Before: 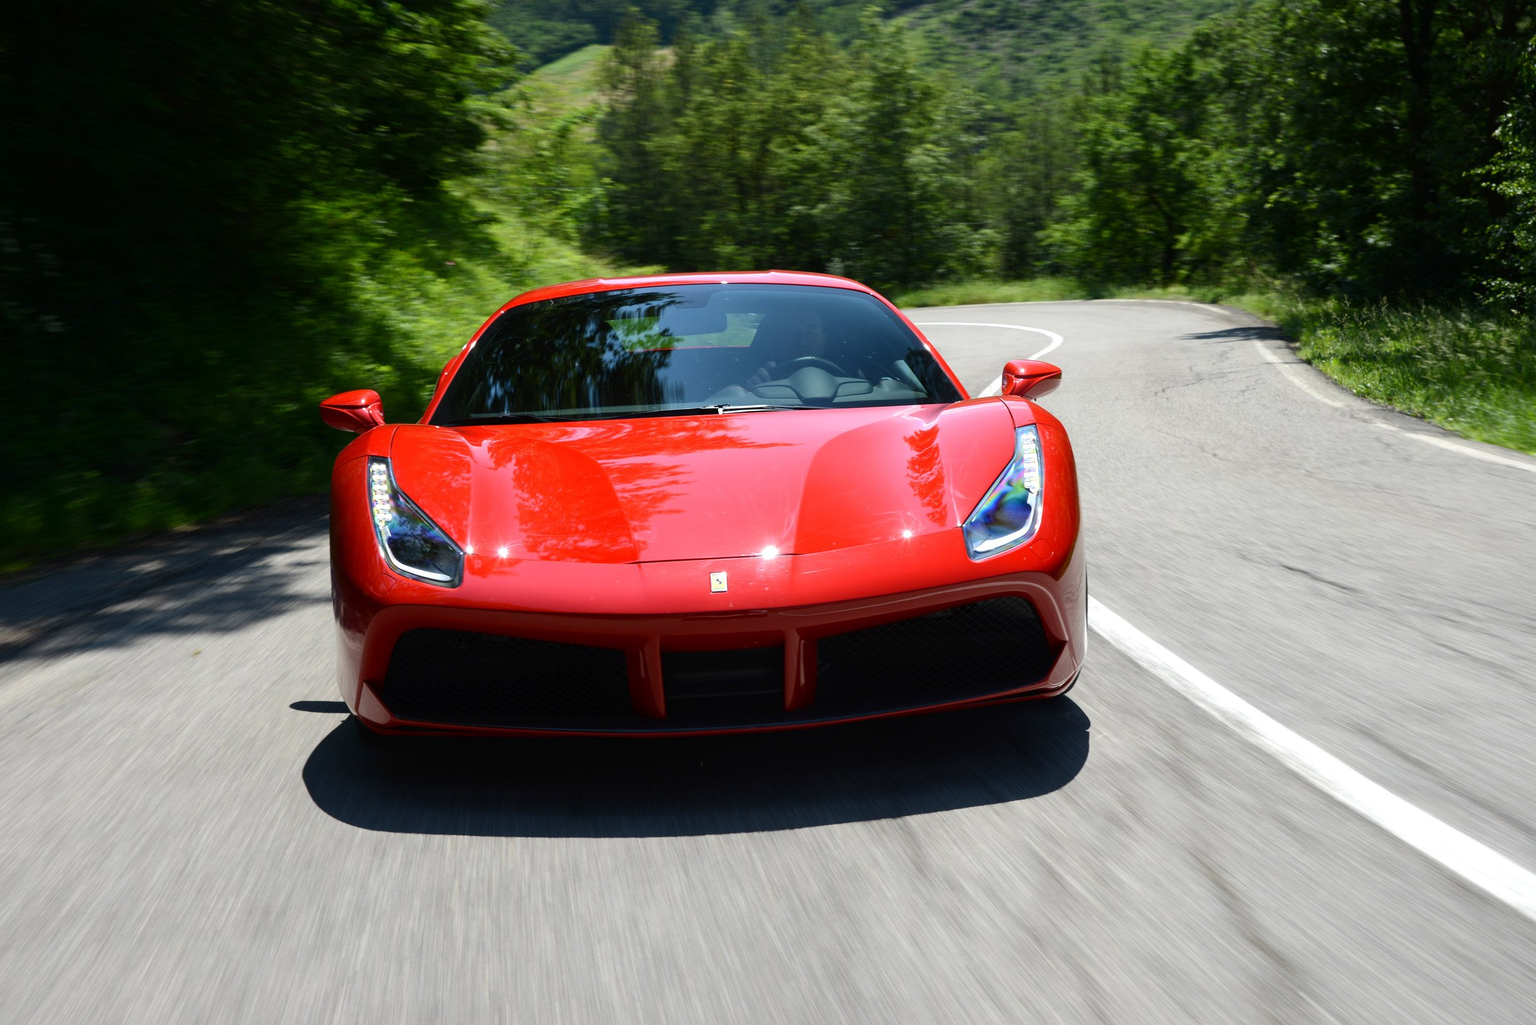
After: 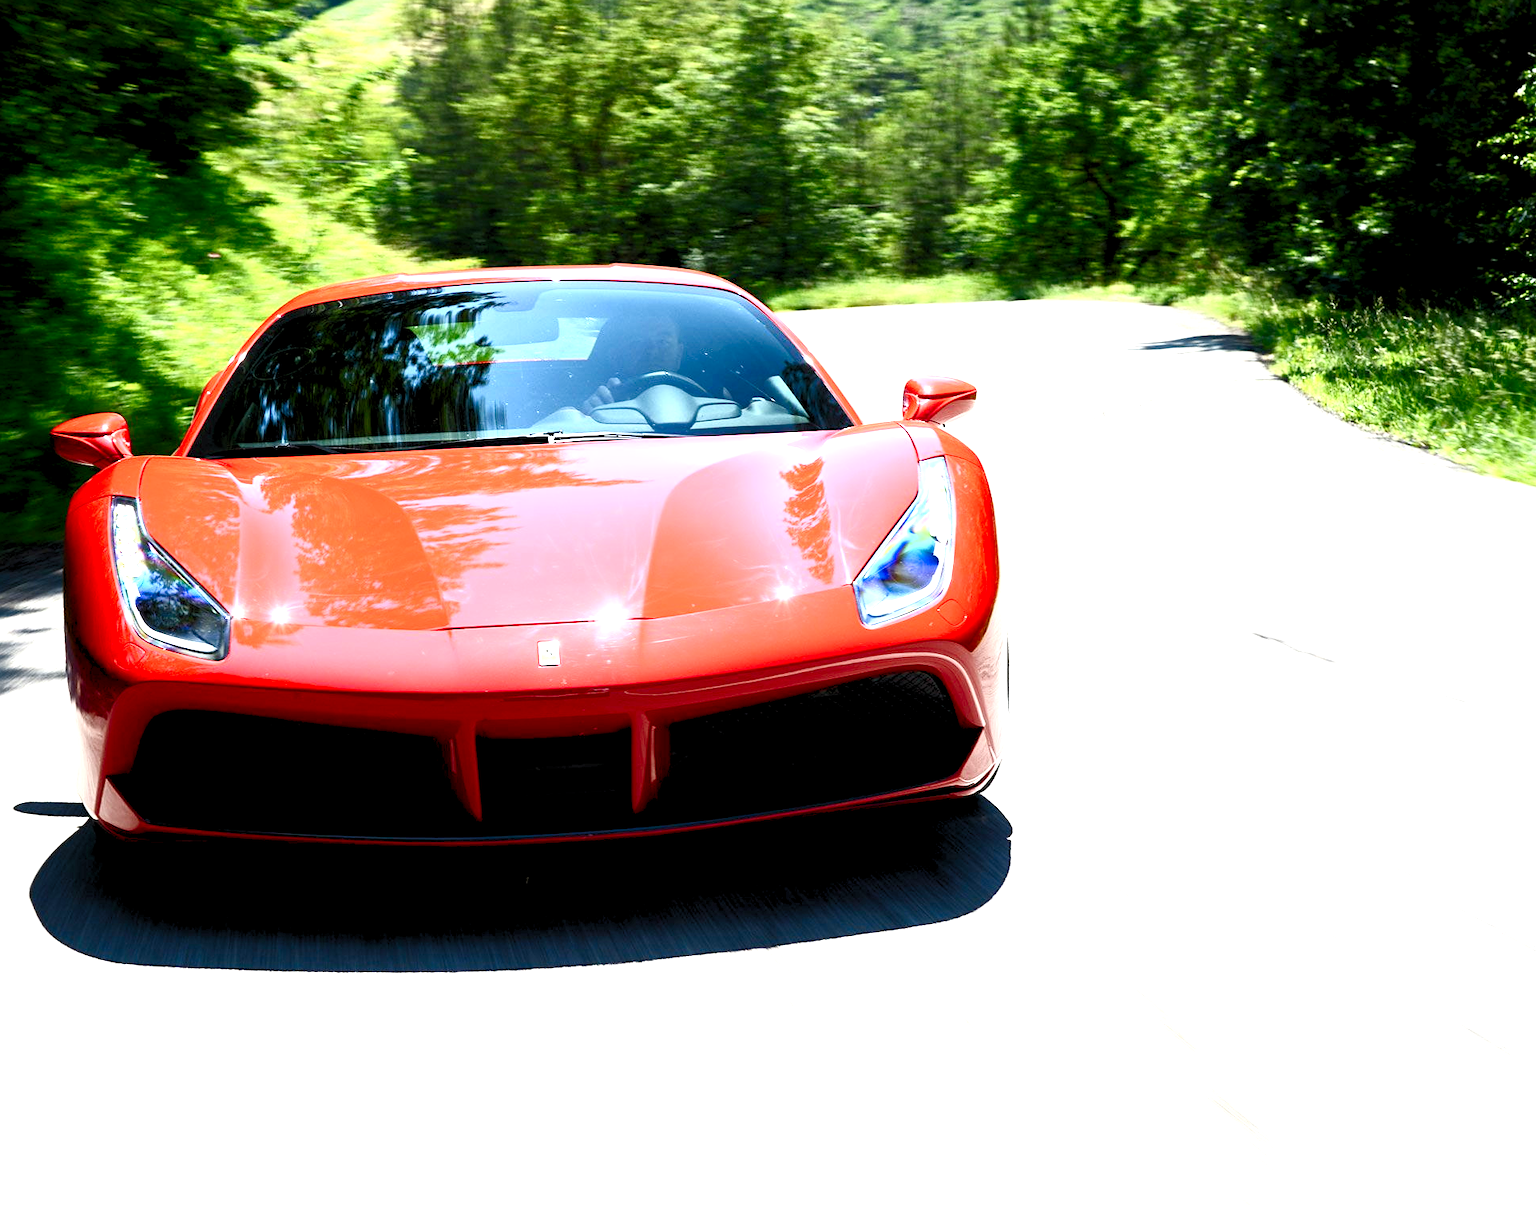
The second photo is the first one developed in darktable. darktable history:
sharpen: amount 0.206
exposure: exposure 0.407 EV, compensate highlight preservation false
levels: levels [0.036, 0.364, 0.827]
crop and rotate: left 18.199%, top 5.756%, right 1.676%
contrast brightness saturation: contrast 0.375, brightness 0.114
